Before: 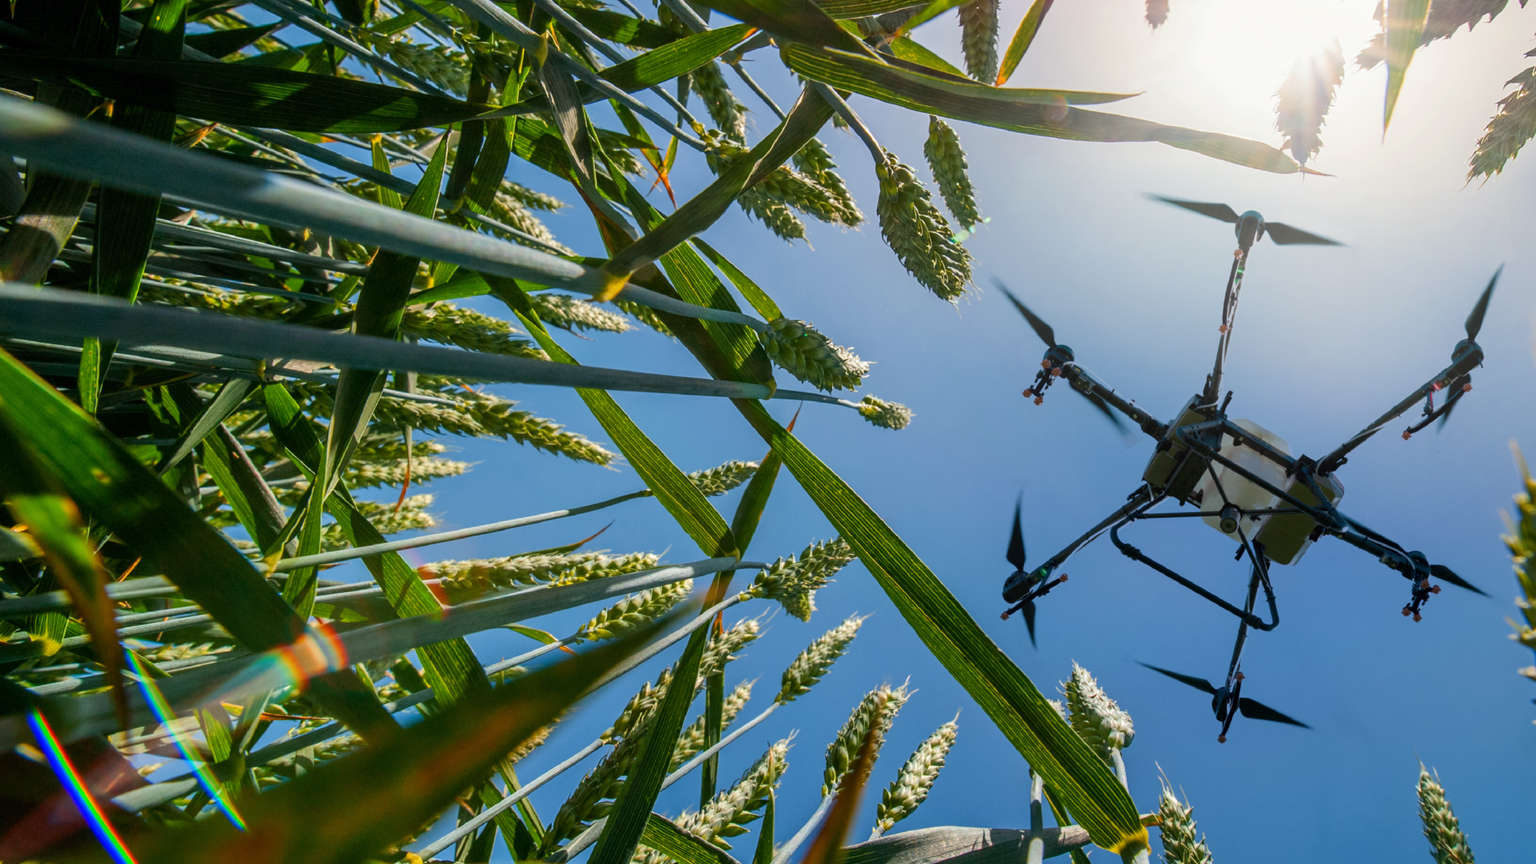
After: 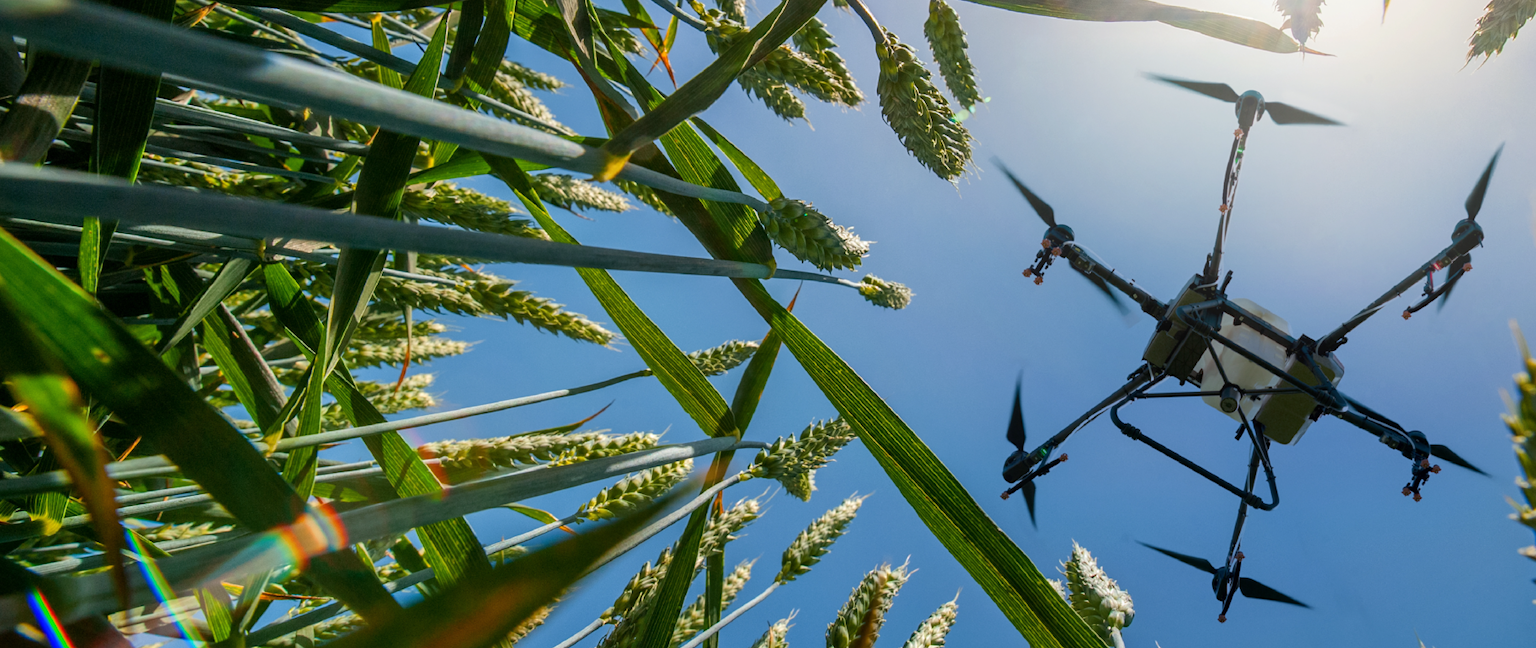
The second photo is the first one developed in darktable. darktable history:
crop: top 14.008%, bottom 10.91%
color zones: mix -137.43%
local contrast: mode bilateral grid, contrast 16, coarseness 37, detail 104%, midtone range 0.2
